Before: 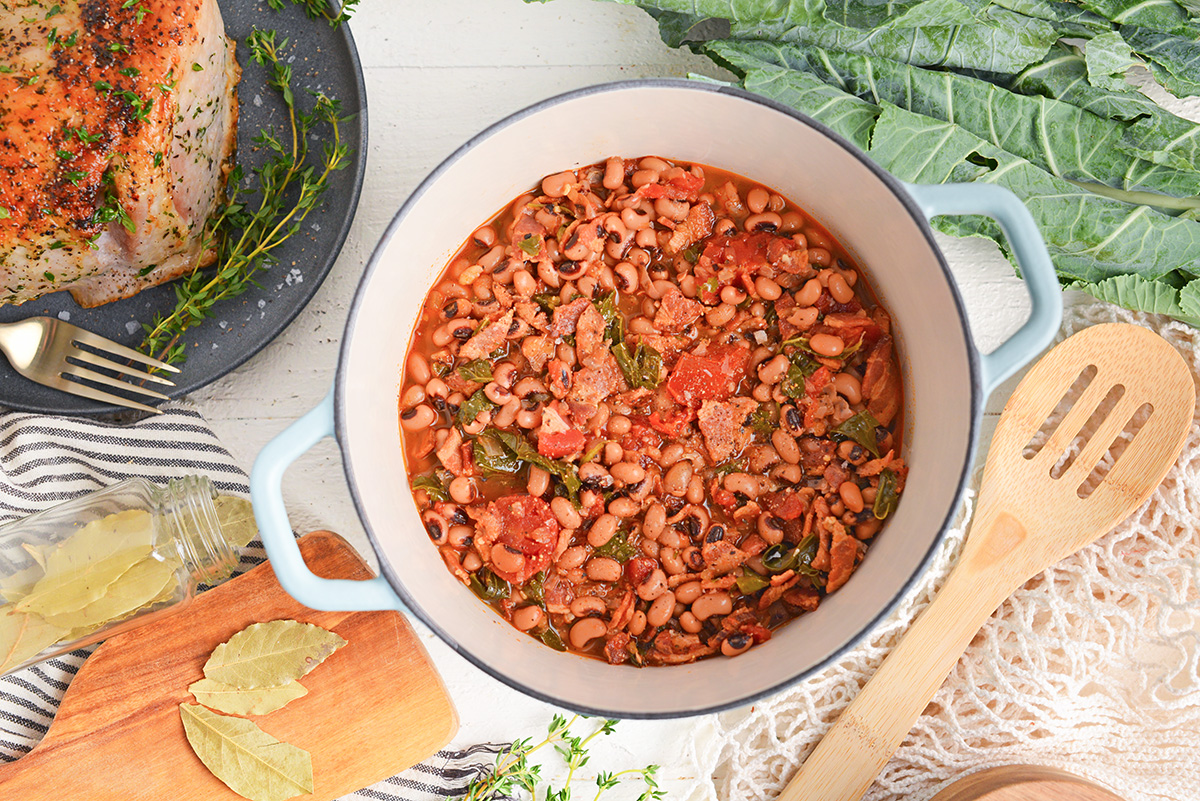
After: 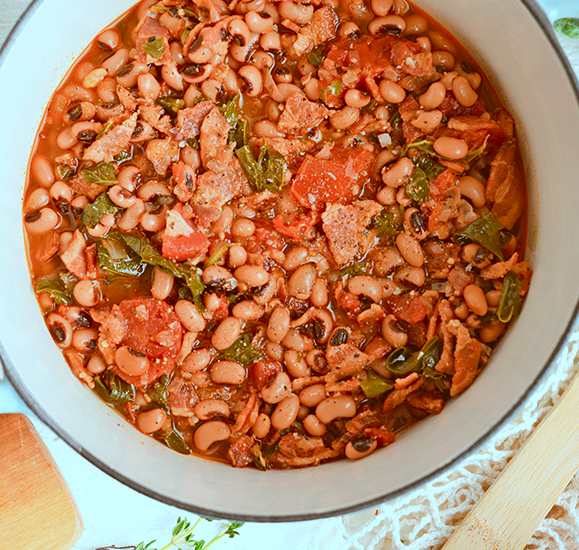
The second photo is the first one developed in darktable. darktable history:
crop: left 31.379%, top 24.658%, right 20.326%, bottom 6.628%
color correction: highlights a* -14.62, highlights b* -16.22, shadows a* 10.12, shadows b* 29.4
